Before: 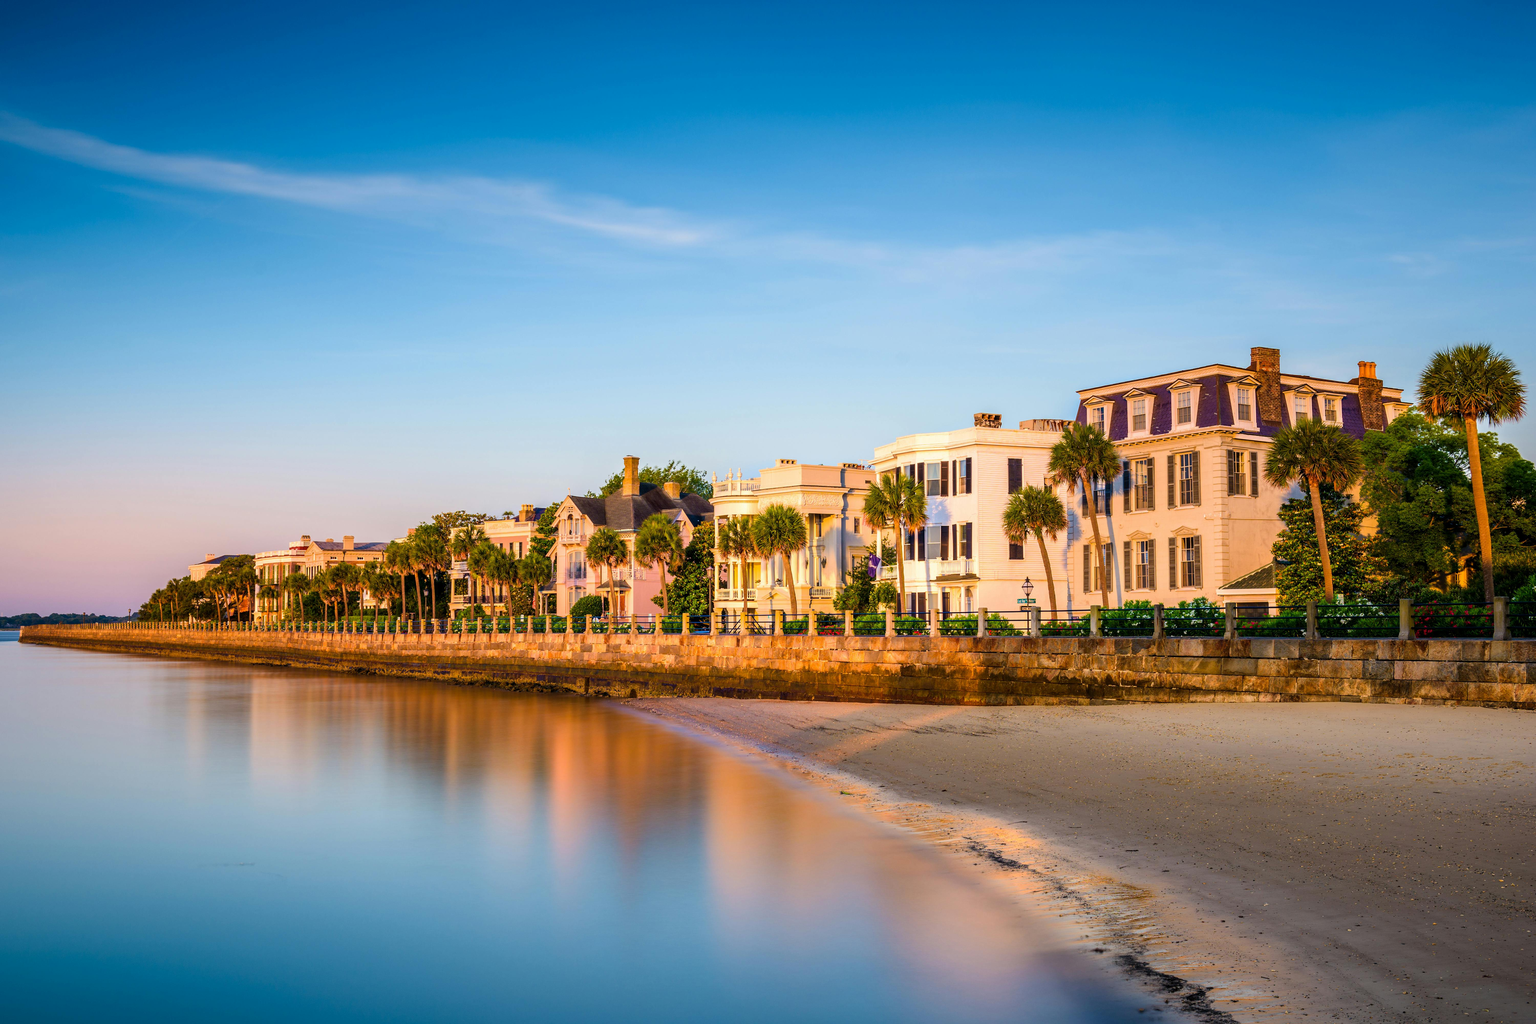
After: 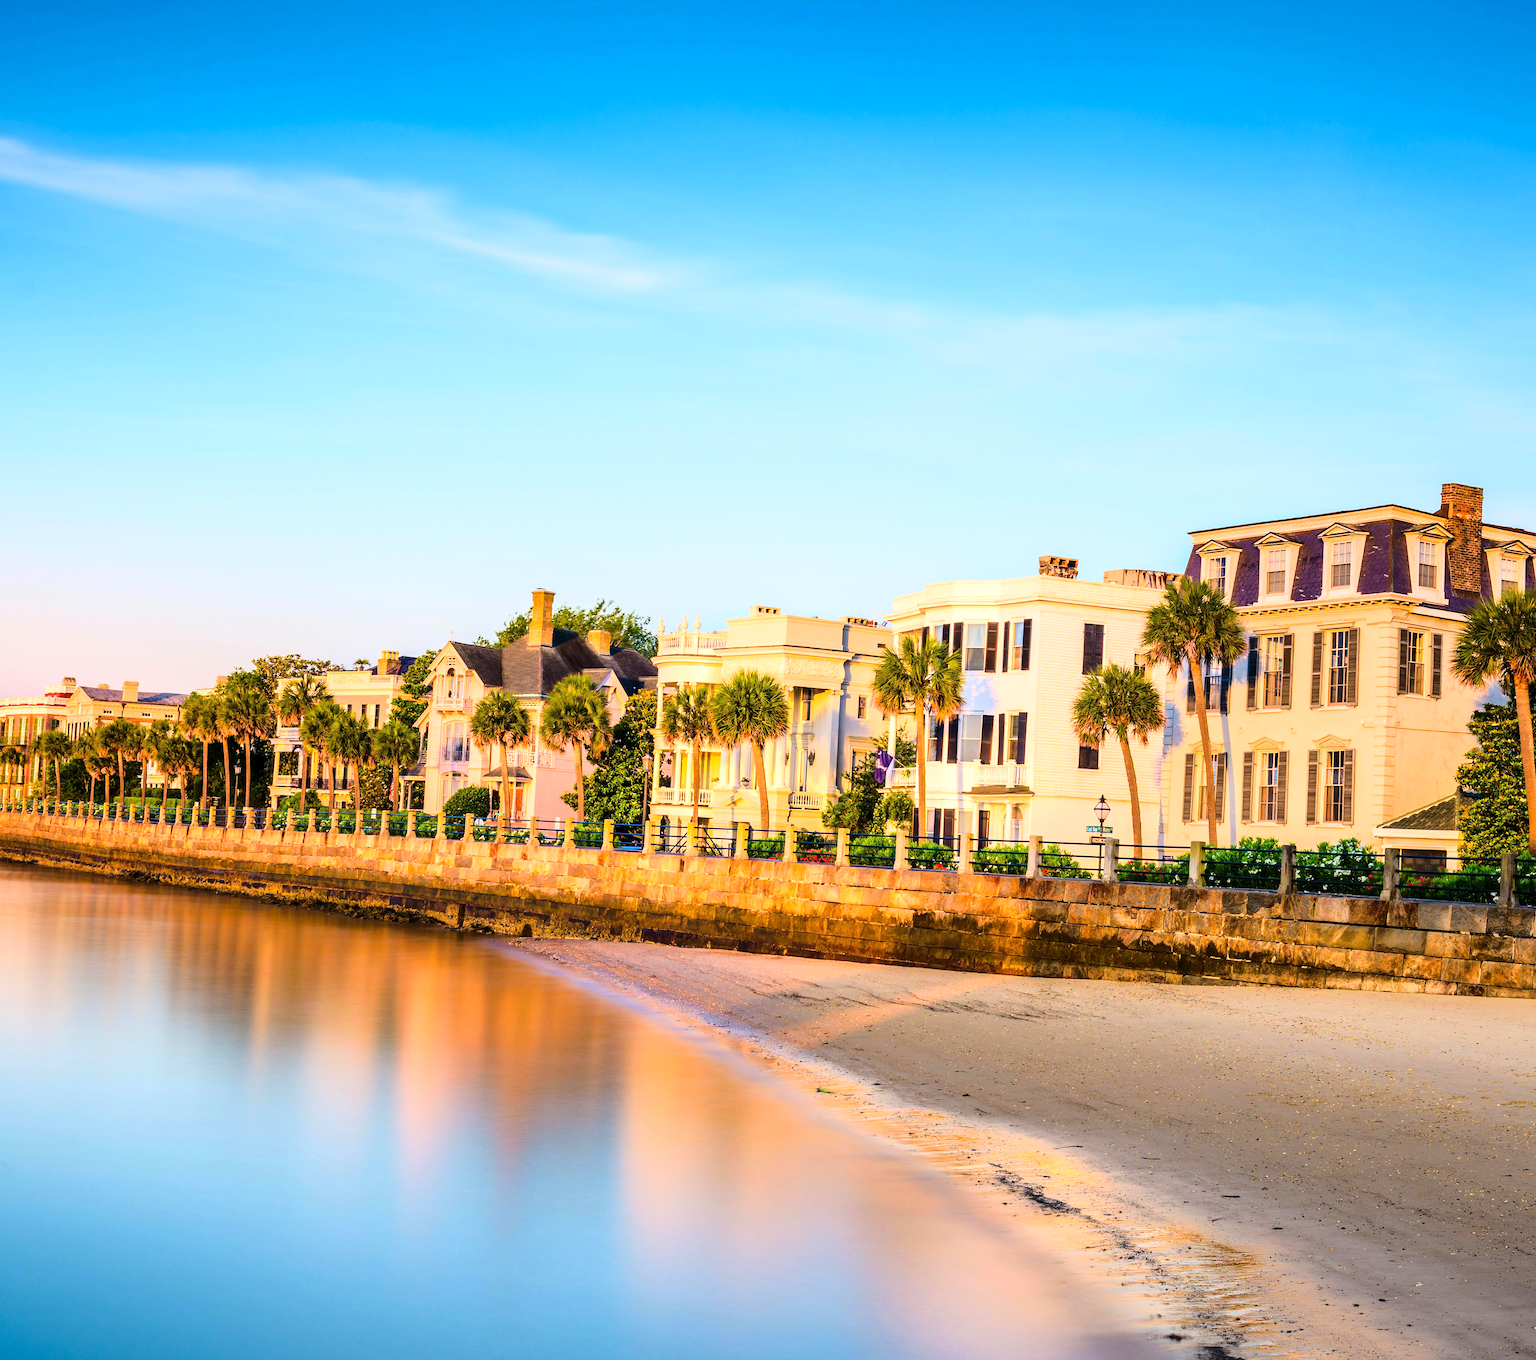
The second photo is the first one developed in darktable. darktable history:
base curve: curves: ch0 [(0, 0) (0.028, 0.03) (0.121, 0.232) (0.46, 0.748) (0.859, 0.968) (1, 1)]
crop and rotate: angle -3.2°, left 14.013%, top 0.017%, right 10.733%, bottom 0.032%
